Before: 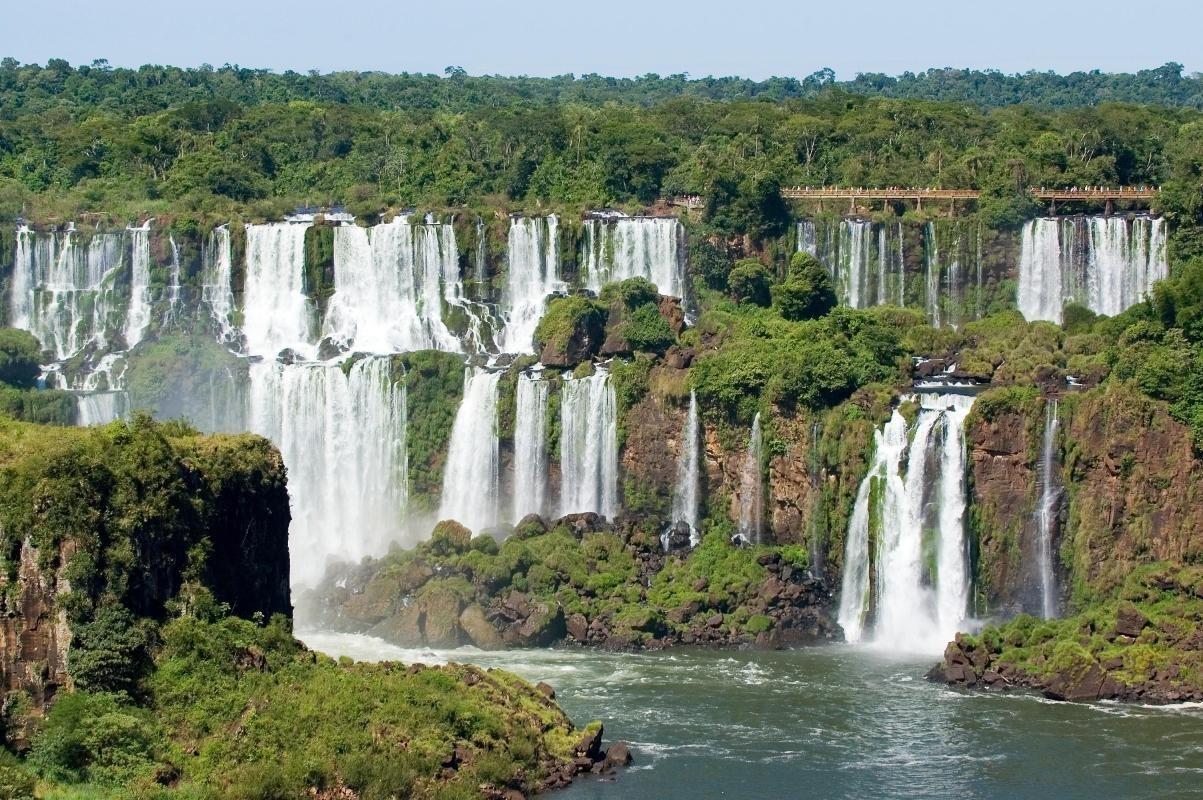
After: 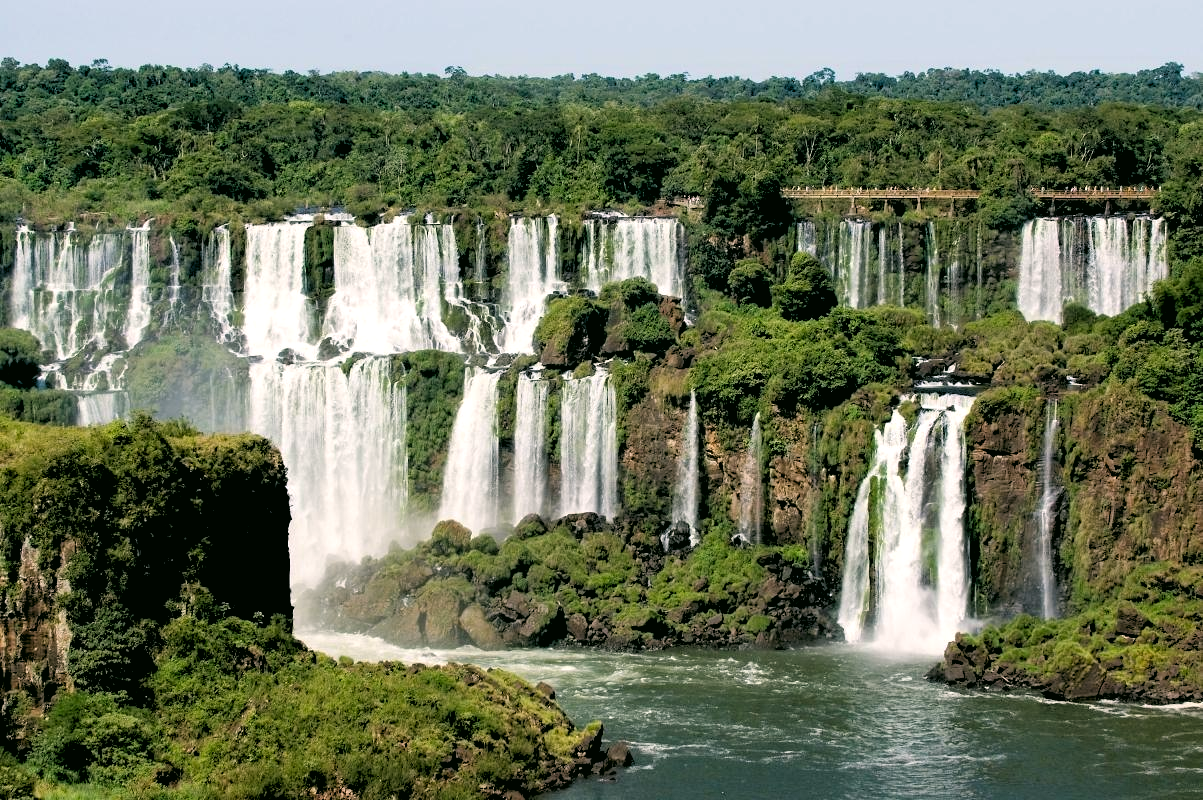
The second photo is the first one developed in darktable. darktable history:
color correction: highlights a* 4.02, highlights b* 4.98, shadows a* -7.55, shadows b* 4.98
rgb levels: levels [[0.034, 0.472, 0.904], [0, 0.5, 1], [0, 0.5, 1]]
